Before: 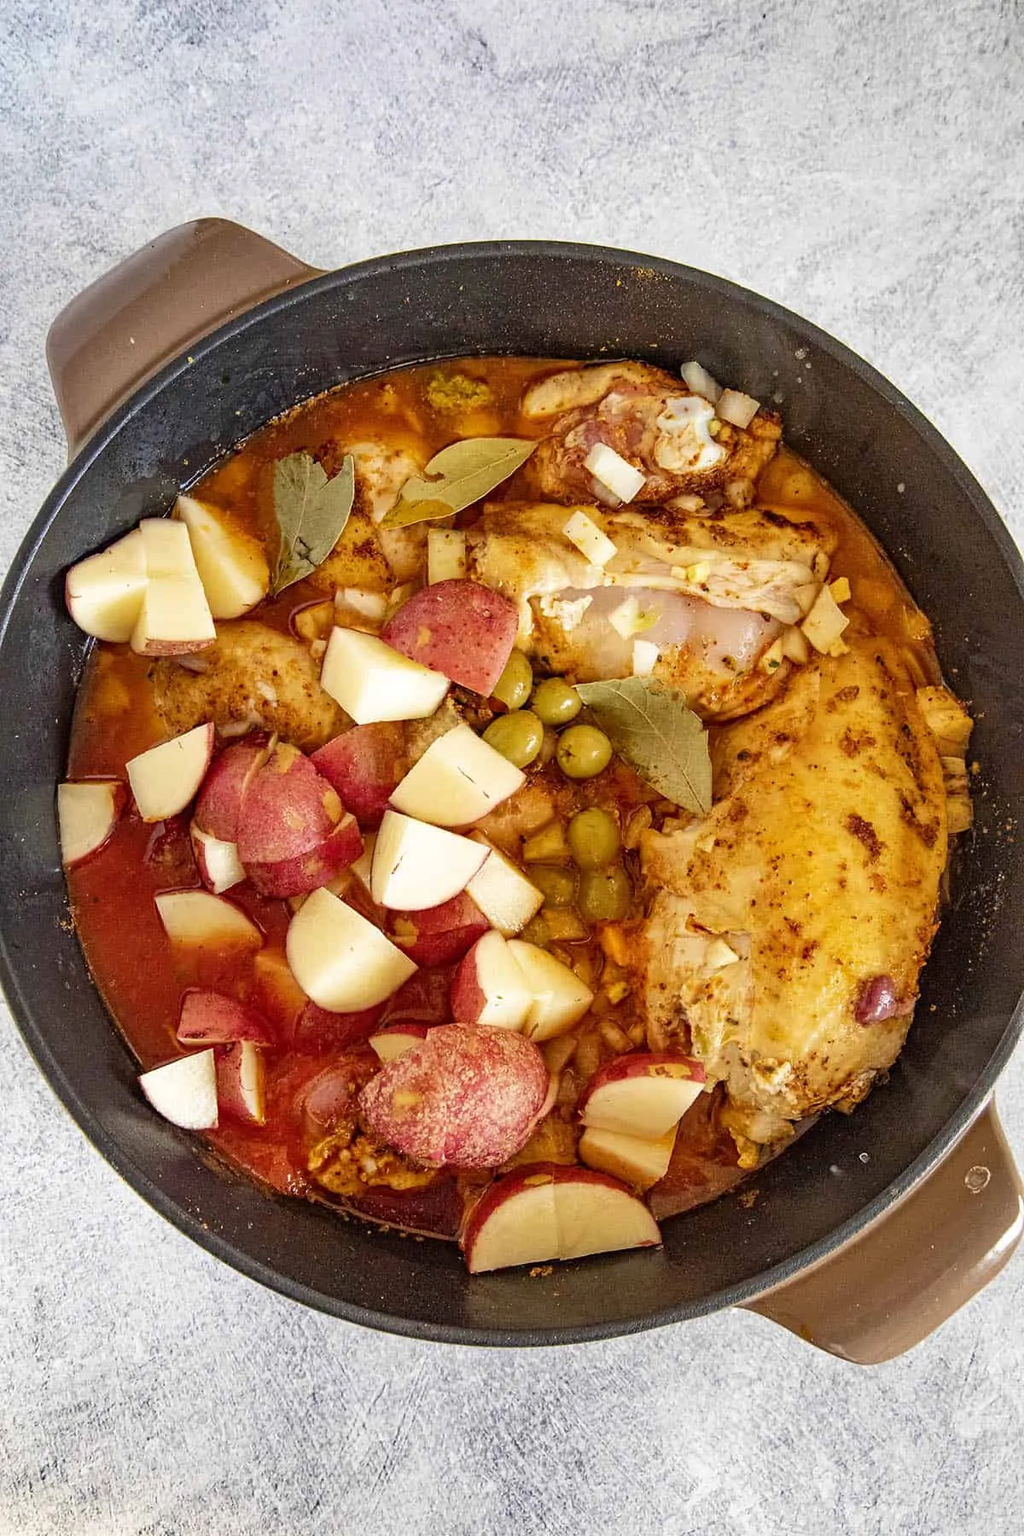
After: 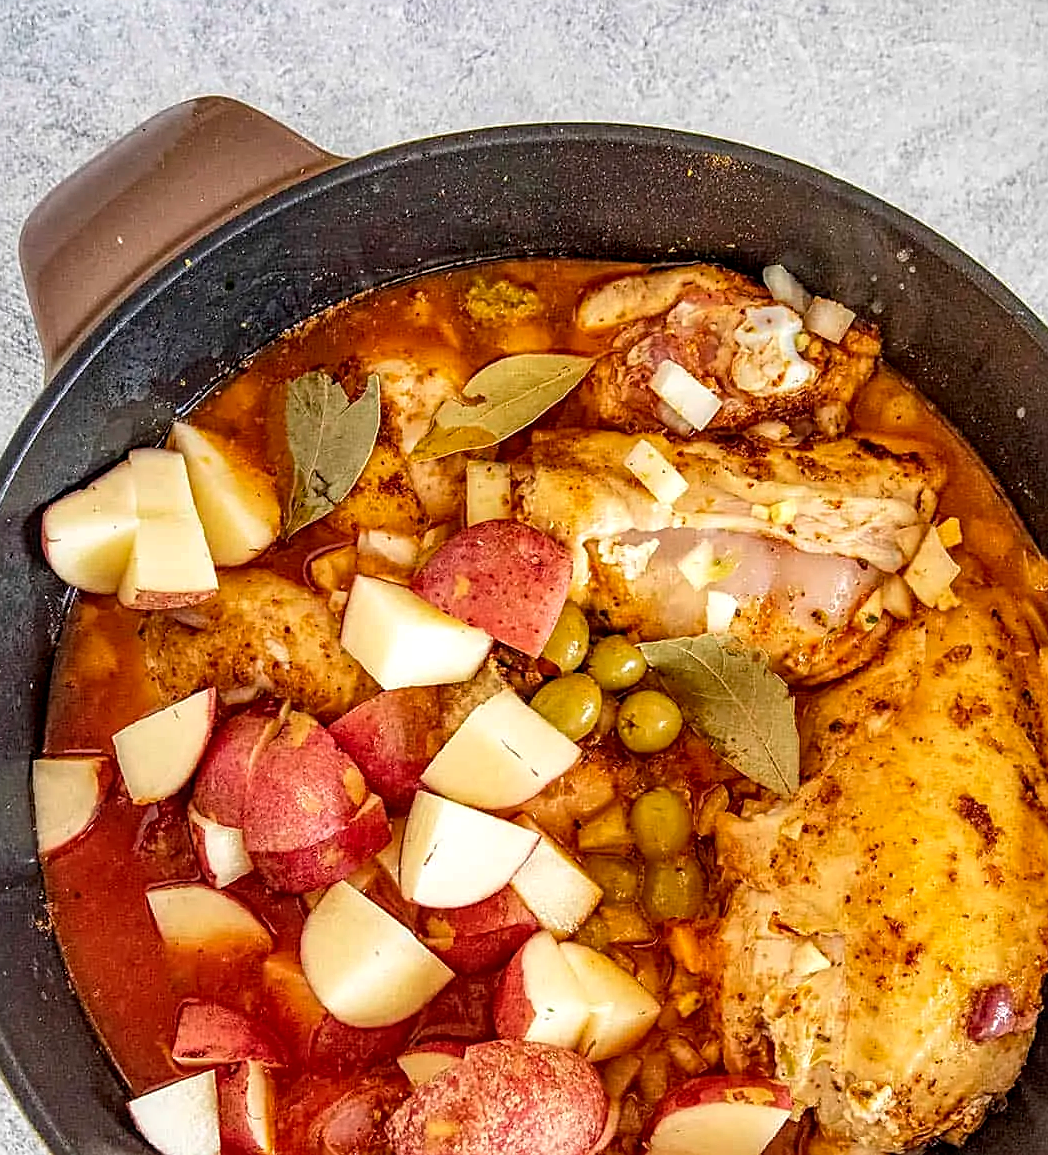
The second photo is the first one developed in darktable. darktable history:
crop: left 2.965%, top 8.88%, right 9.666%, bottom 26.936%
local contrast: detail 130%
sharpen: on, module defaults
